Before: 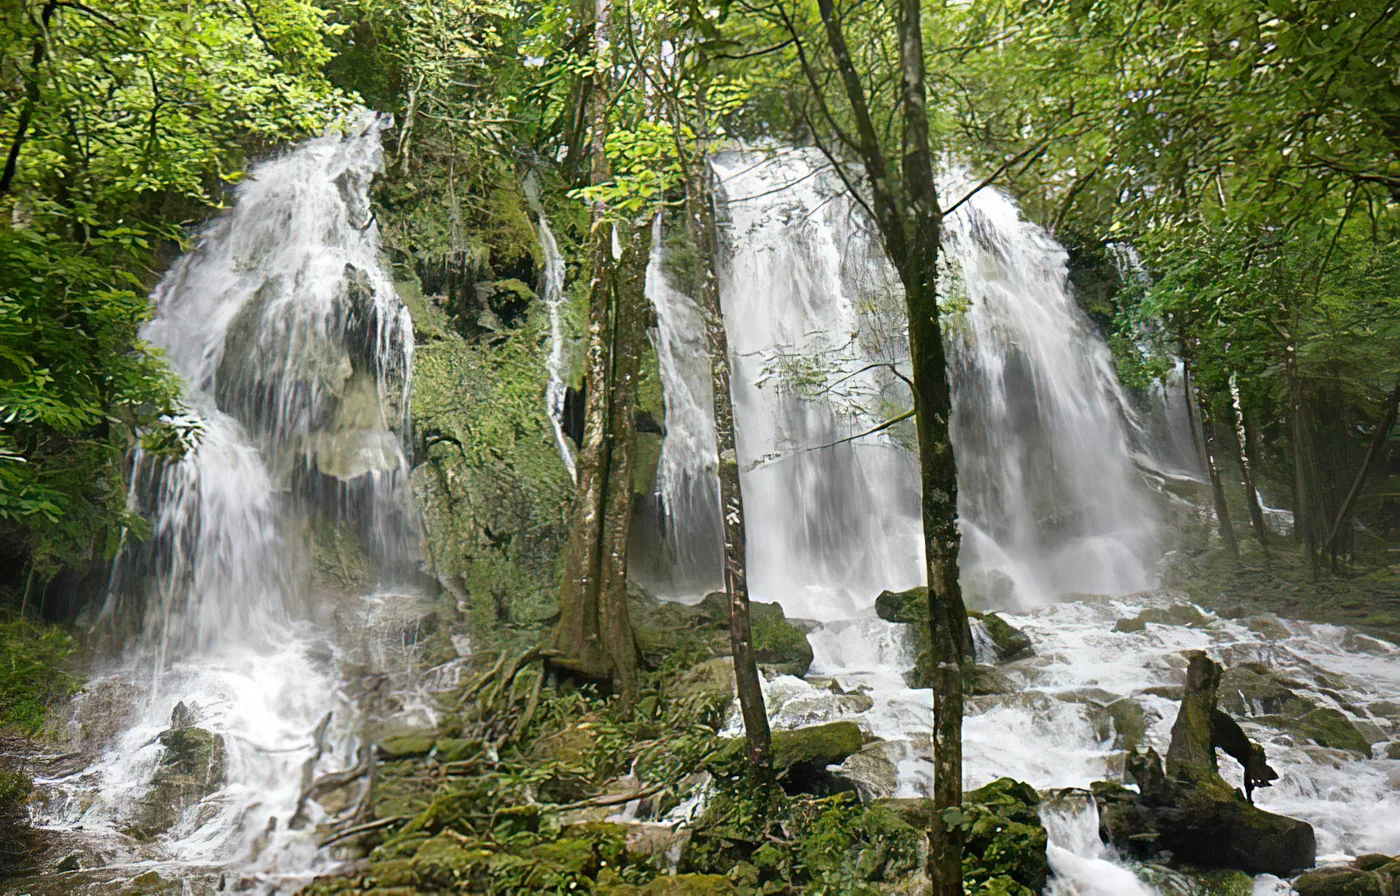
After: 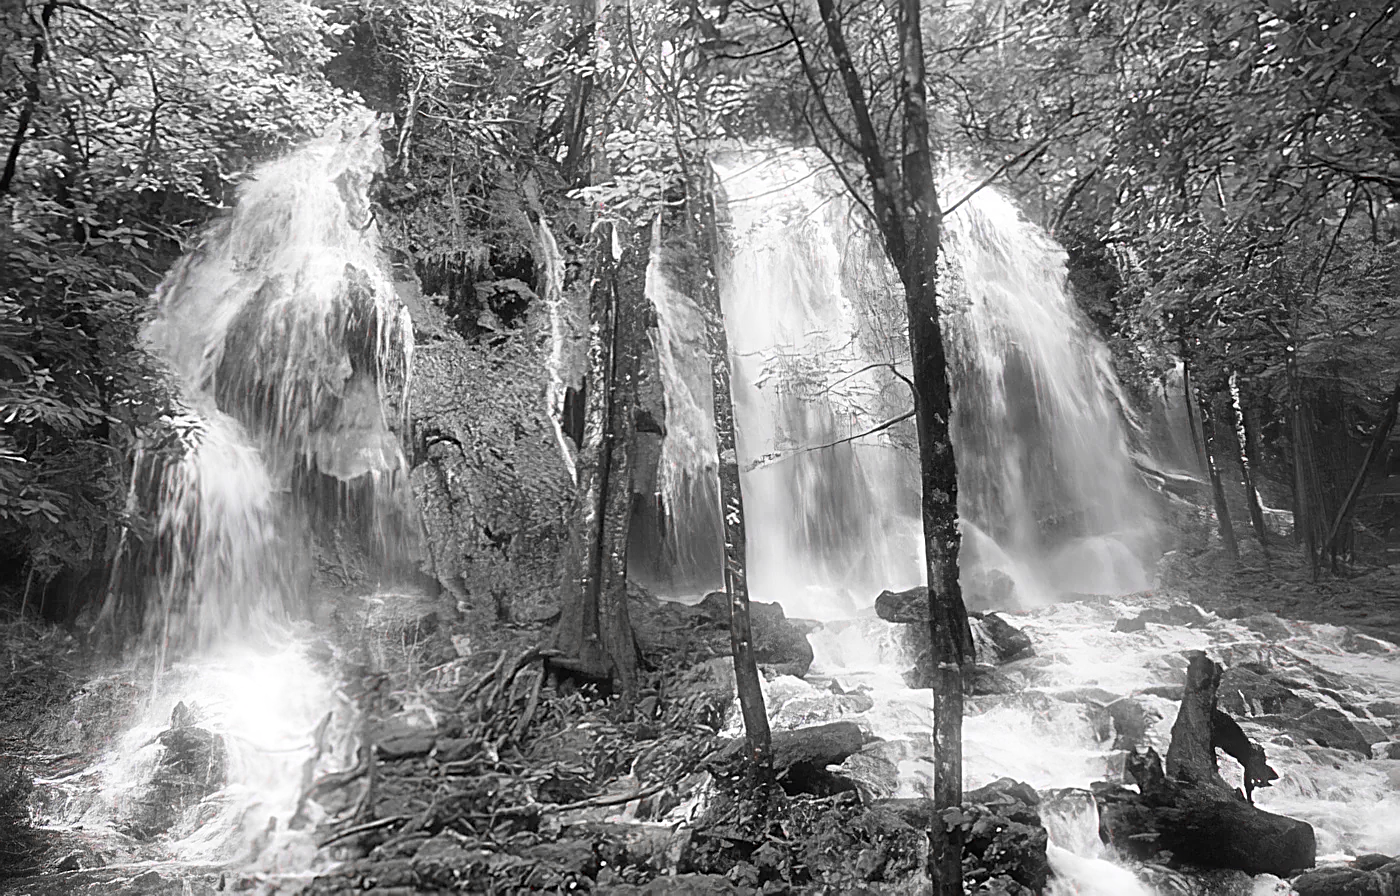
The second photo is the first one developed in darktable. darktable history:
bloom: size 5%, threshold 95%, strength 15%
color zones: curves: ch0 [(0, 0.278) (0.143, 0.5) (0.286, 0.5) (0.429, 0.5) (0.571, 0.5) (0.714, 0.5) (0.857, 0.5) (1, 0.5)]; ch1 [(0, 1) (0.143, 0.165) (0.286, 0) (0.429, 0) (0.571, 0) (0.714, 0) (0.857, 0.5) (1, 0.5)]; ch2 [(0, 0.508) (0.143, 0.5) (0.286, 0.5) (0.429, 0.5) (0.571, 0.5) (0.714, 0.5) (0.857, 0.5) (1, 0.5)]
sharpen: on, module defaults
